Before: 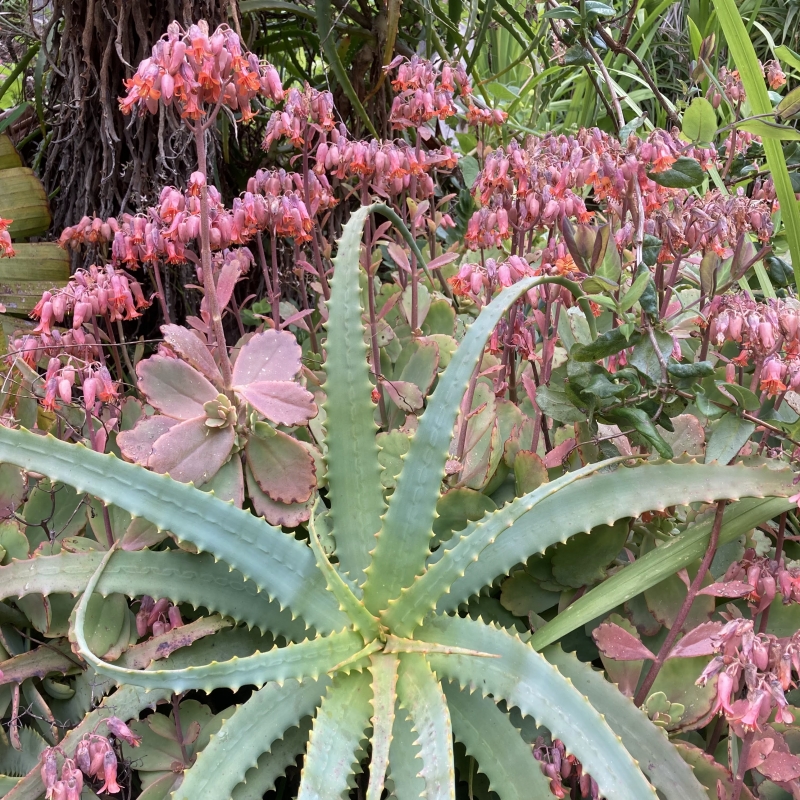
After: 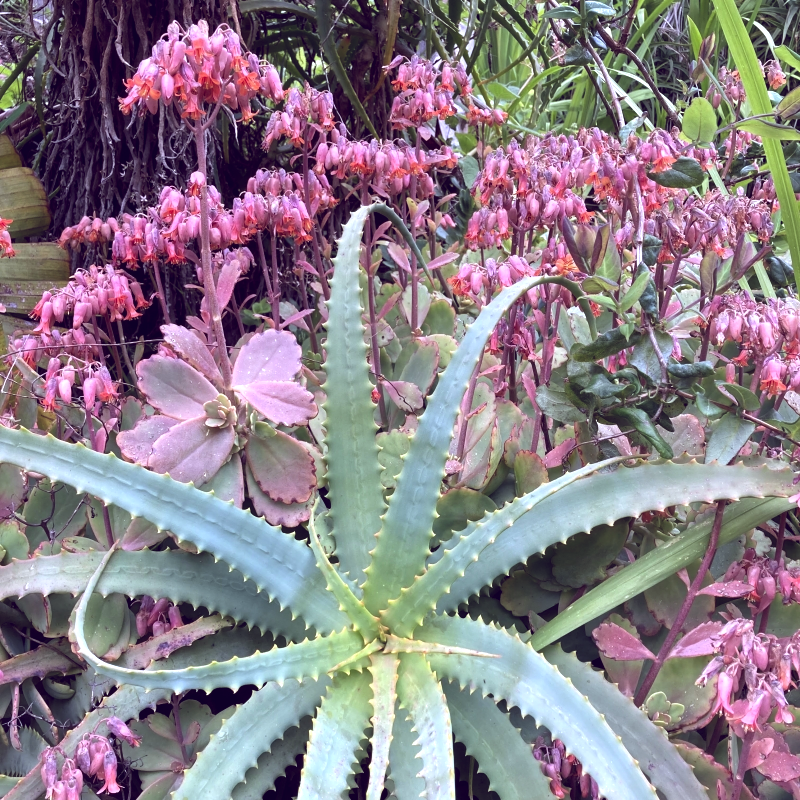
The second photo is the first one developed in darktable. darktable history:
color balance: lift [1.001, 0.997, 0.99, 1.01], gamma [1.007, 1, 0.975, 1.025], gain [1, 1.065, 1.052, 0.935], contrast 13.25%
white balance: red 0.948, green 1.02, blue 1.176
